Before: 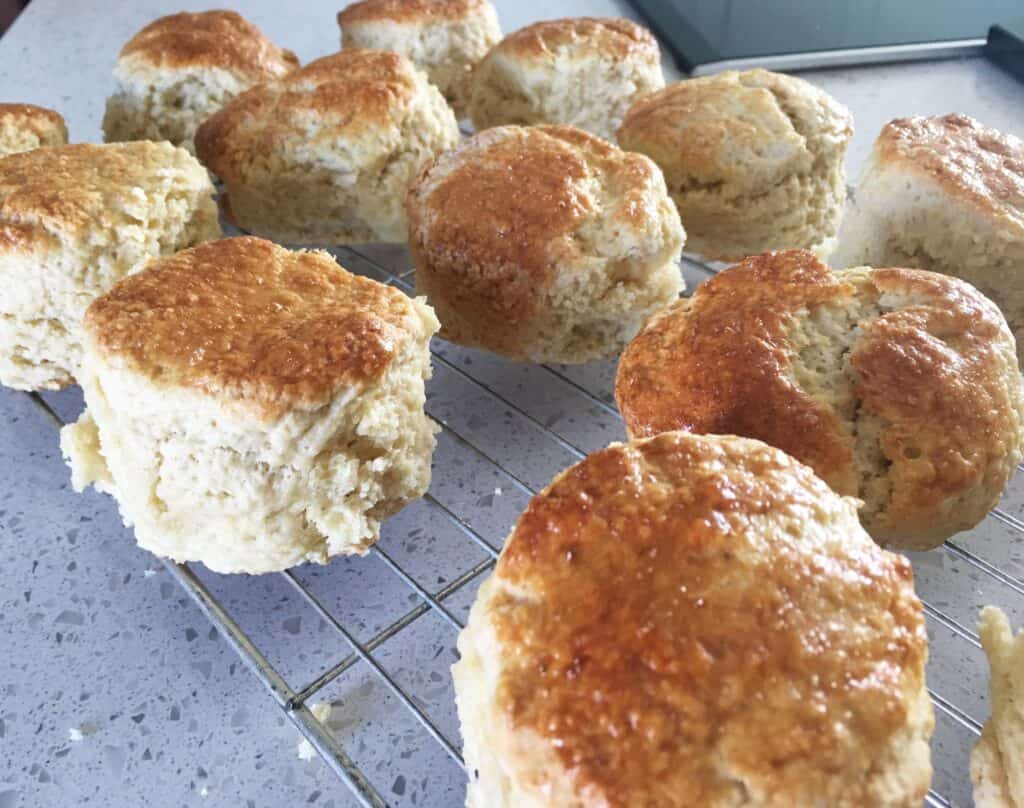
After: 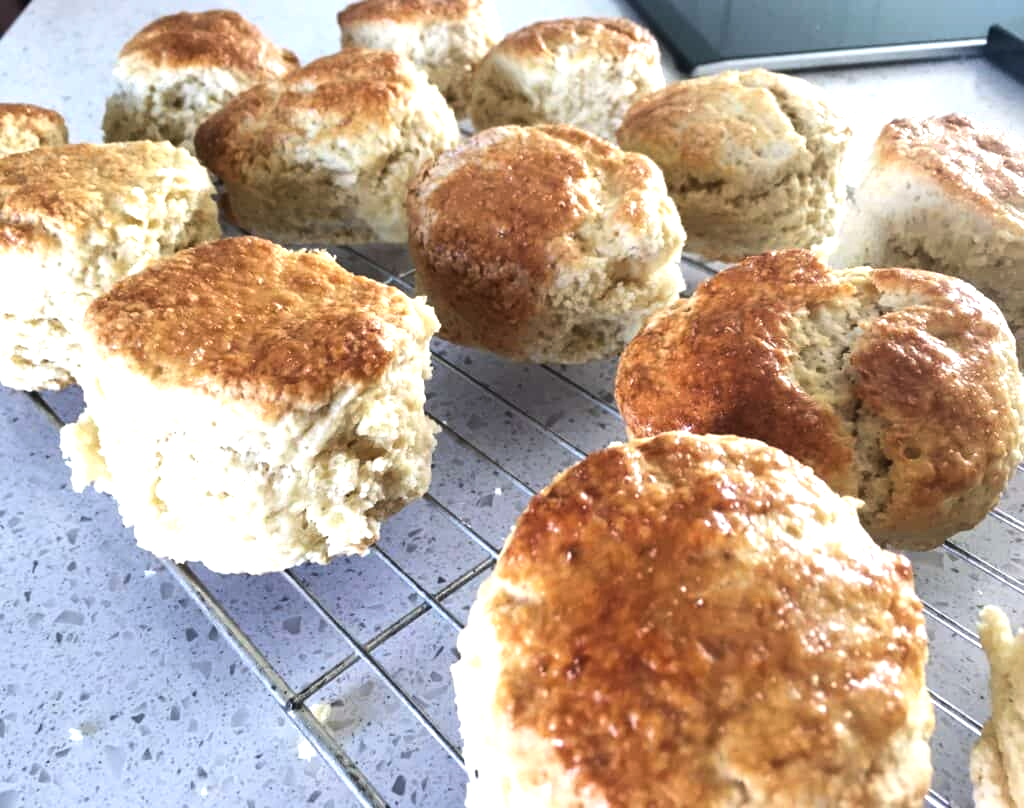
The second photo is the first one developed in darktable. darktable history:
tone equalizer: -8 EV -0.725 EV, -7 EV -0.717 EV, -6 EV -0.622 EV, -5 EV -0.39 EV, -3 EV 0.387 EV, -2 EV 0.6 EV, -1 EV 0.699 EV, +0 EV 0.727 EV, edges refinement/feathering 500, mask exposure compensation -1.57 EV, preserve details no
